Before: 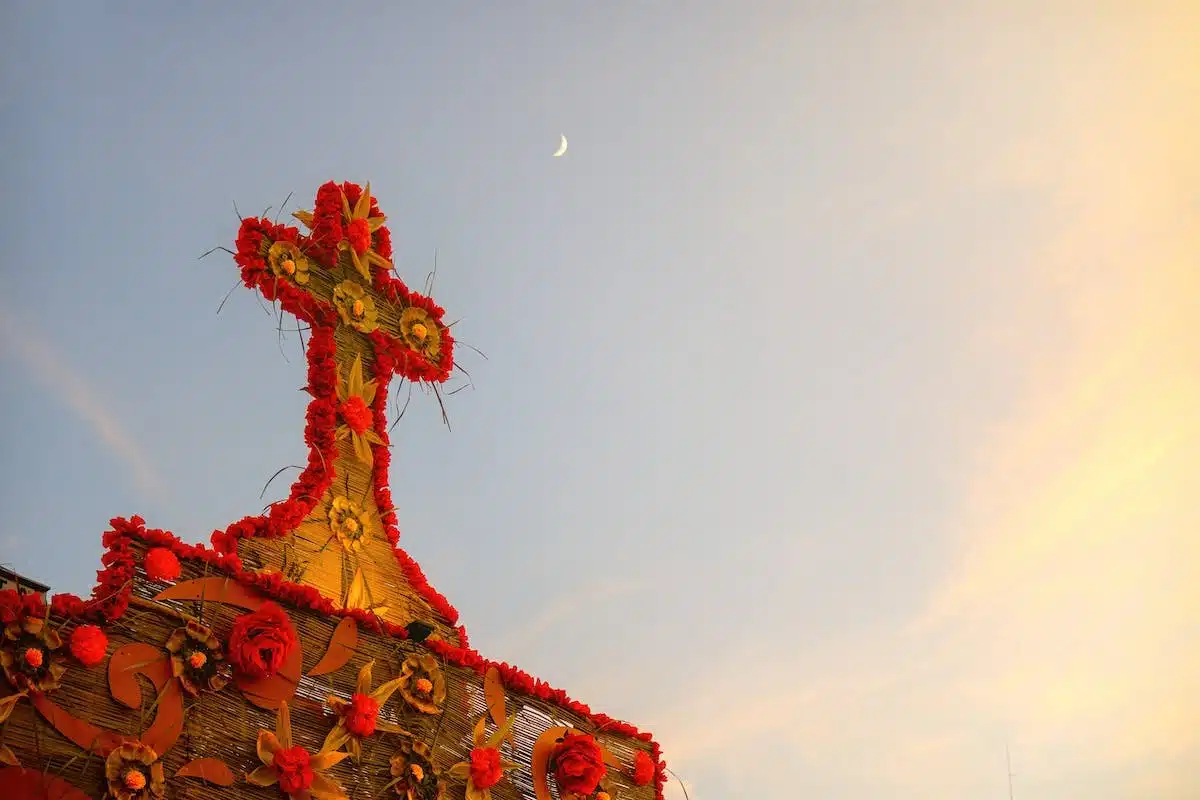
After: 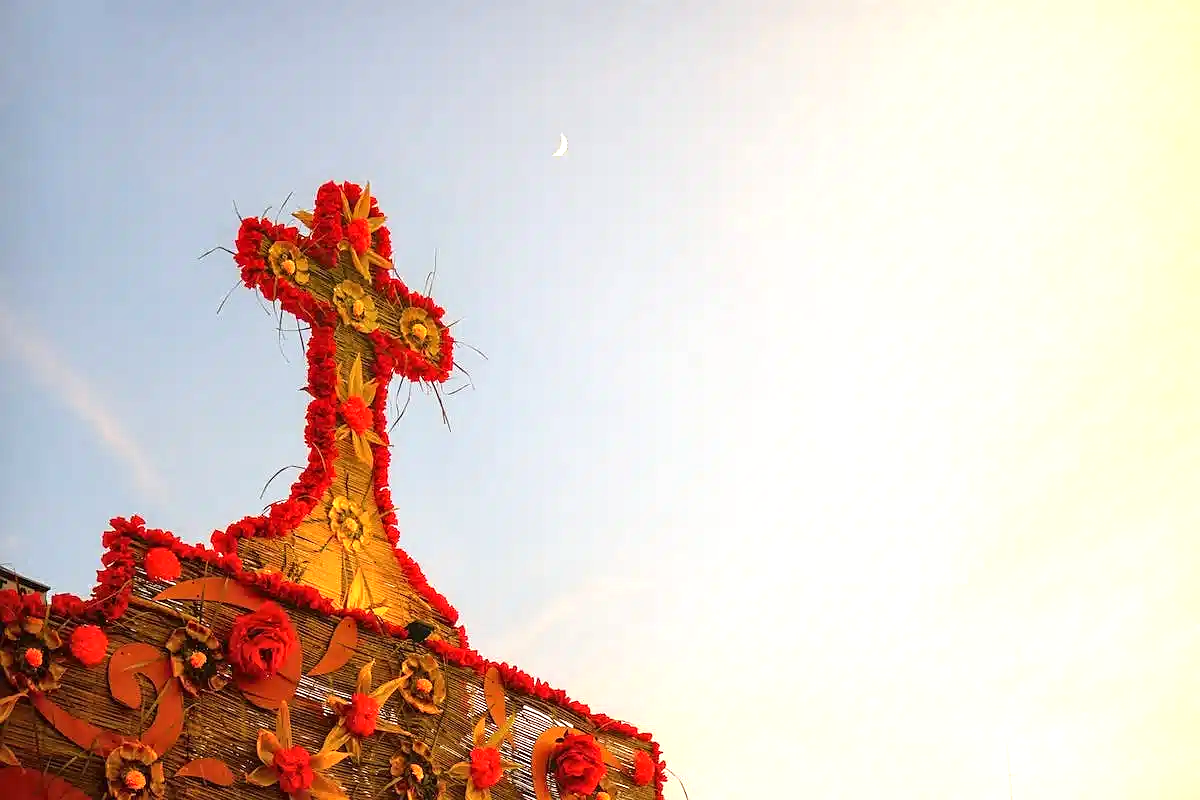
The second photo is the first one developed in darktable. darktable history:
sharpen: radius 1.559, amount 0.373, threshold 1.271
exposure: black level correction 0, exposure 0.7 EV, compensate exposure bias true, compensate highlight preservation false
local contrast: mode bilateral grid, contrast 20, coarseness 50, detail 120%, midtone range 0.2
